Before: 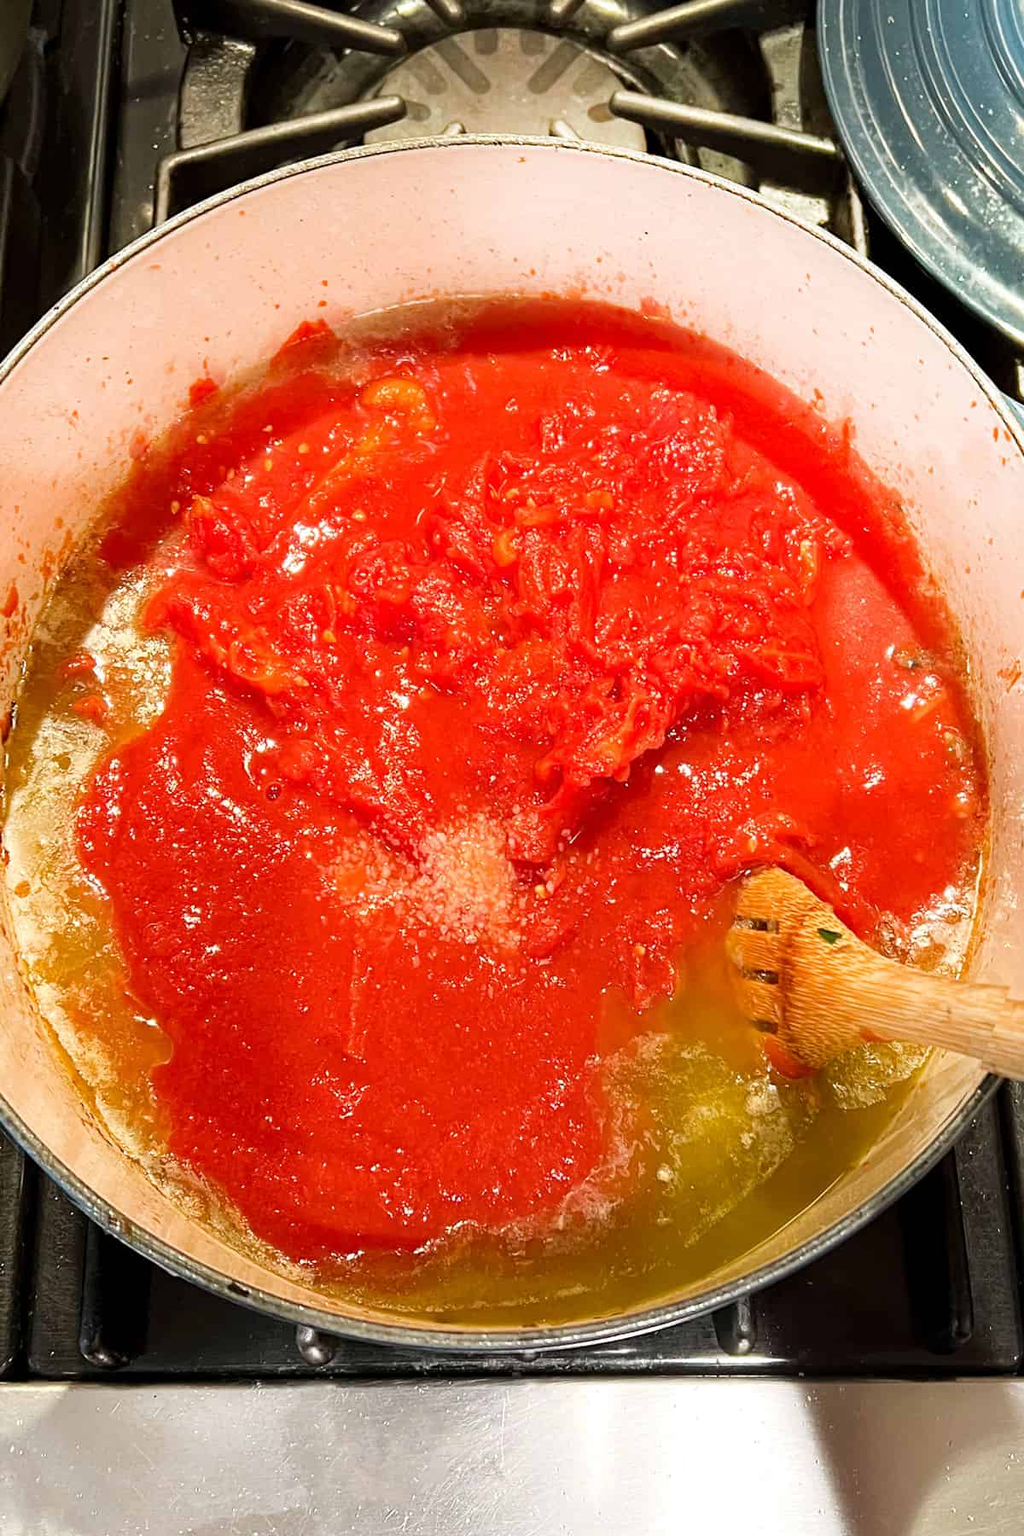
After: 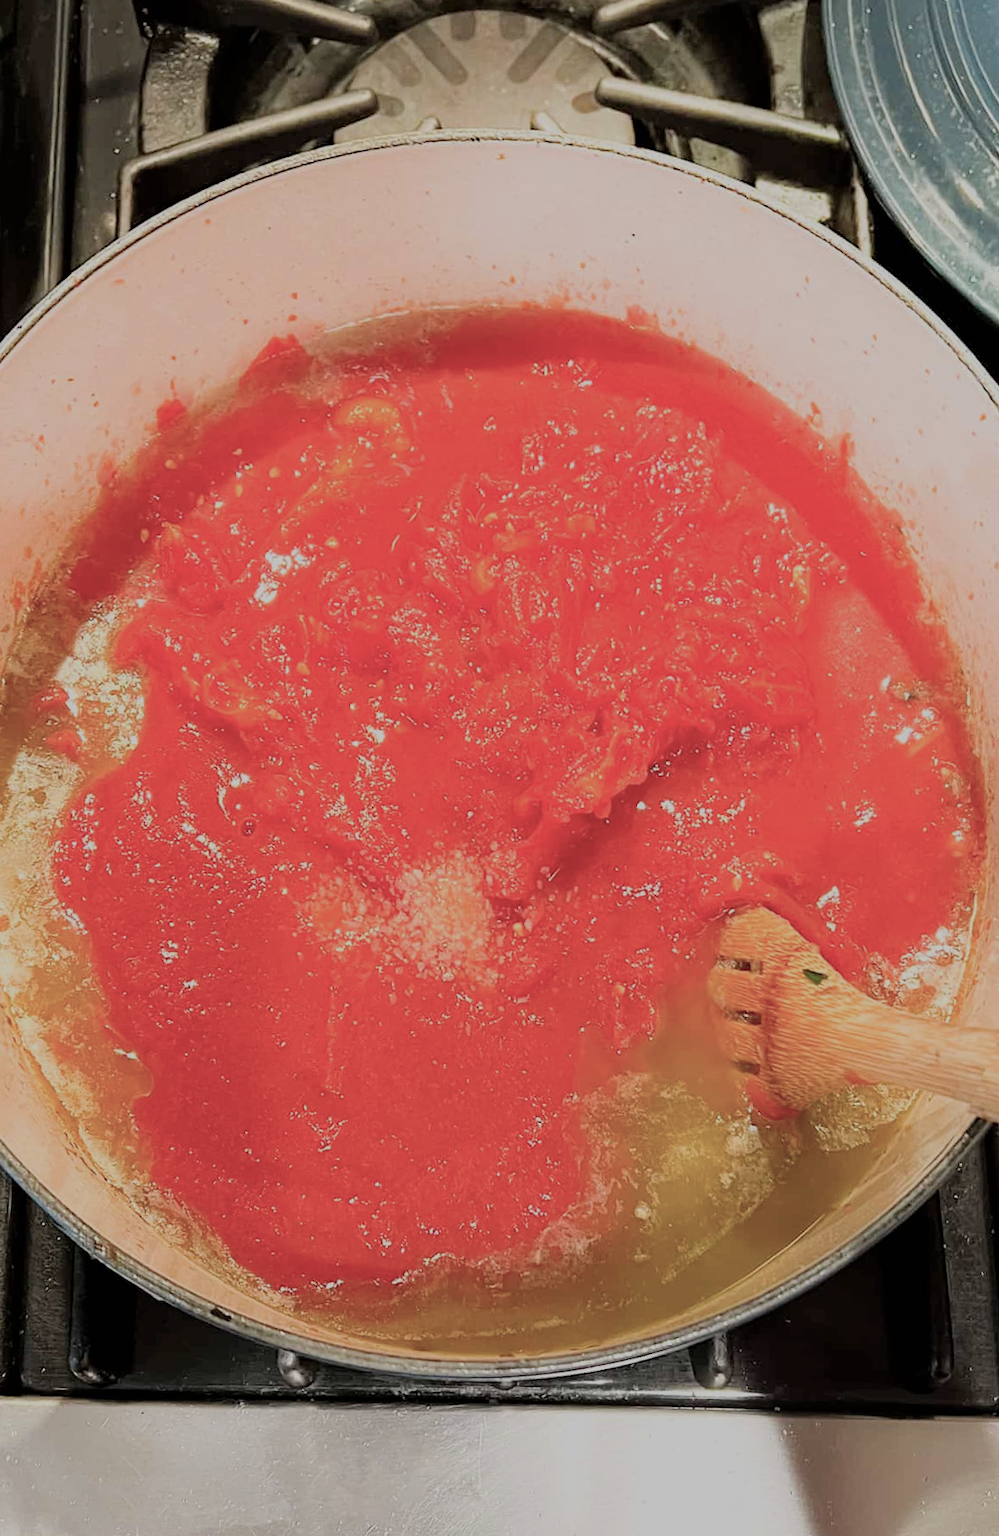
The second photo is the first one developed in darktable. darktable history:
filmic rgb: black relative exposure -7.65 EV, white relative exposure 4.56 EV, hardness 3.61, color science v6 (2022)
rotate and perspective: rotation 0.074°, lens shift (vertical) 0.096, lens shift (horizontal) -0.041, crop left 0.043, crop right 0.952, crop top 0.024, crop bottom 0.979
color balance rgb: perceptual saturation grading › global saturation -27.94%, hue shift -2.27°, contrast -21.26%
